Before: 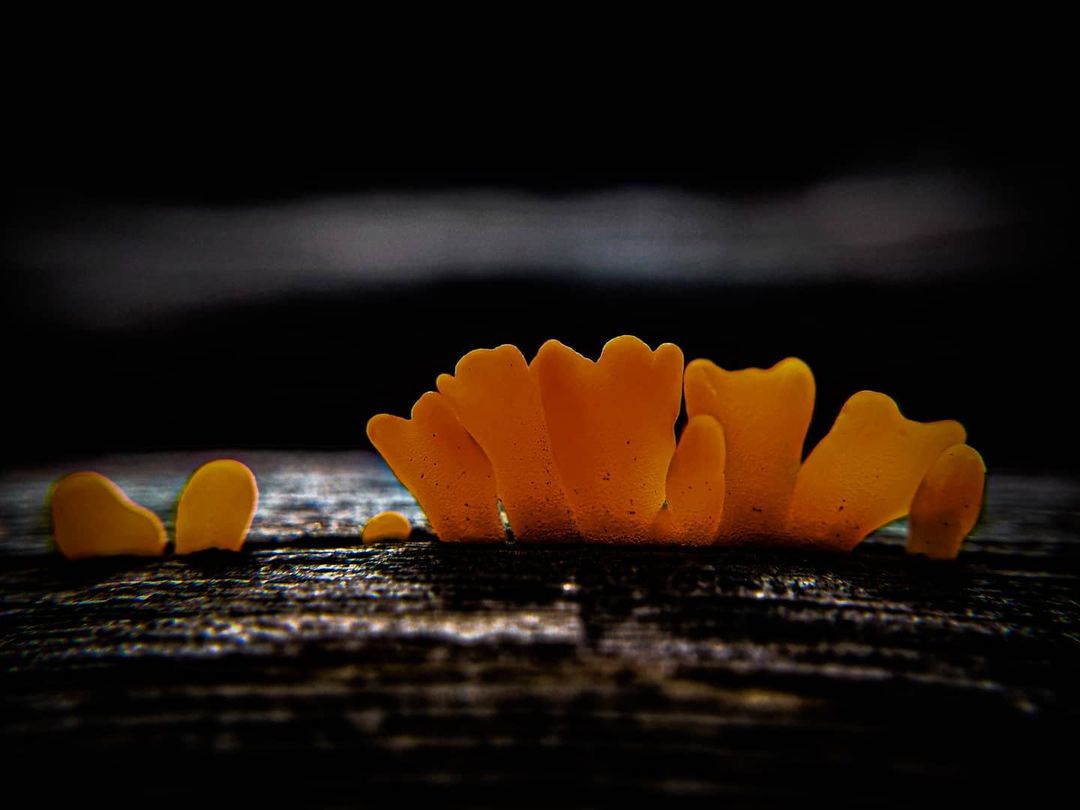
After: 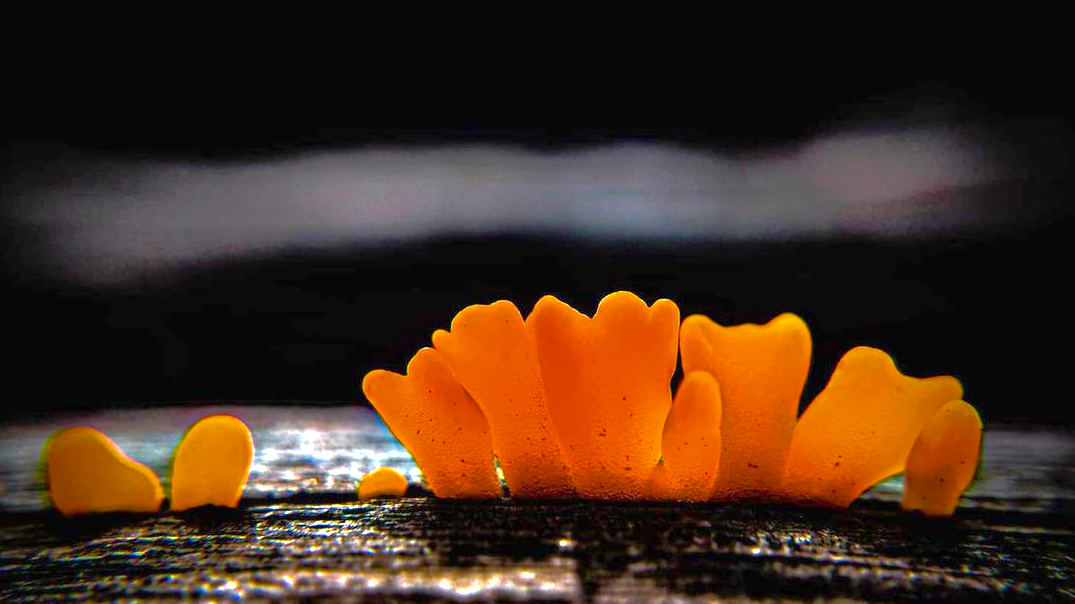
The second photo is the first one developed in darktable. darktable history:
shadows and highlights: on, module defaults
crop: left 0.382%, top 5.548%, bottom 19.862%
color balance rgb: perceptual saturation grading › global saturation 19.313%, global vibrance 20%
exposure: black level correction 0, exposure 1.199 EV, compensate highlight preservation false
